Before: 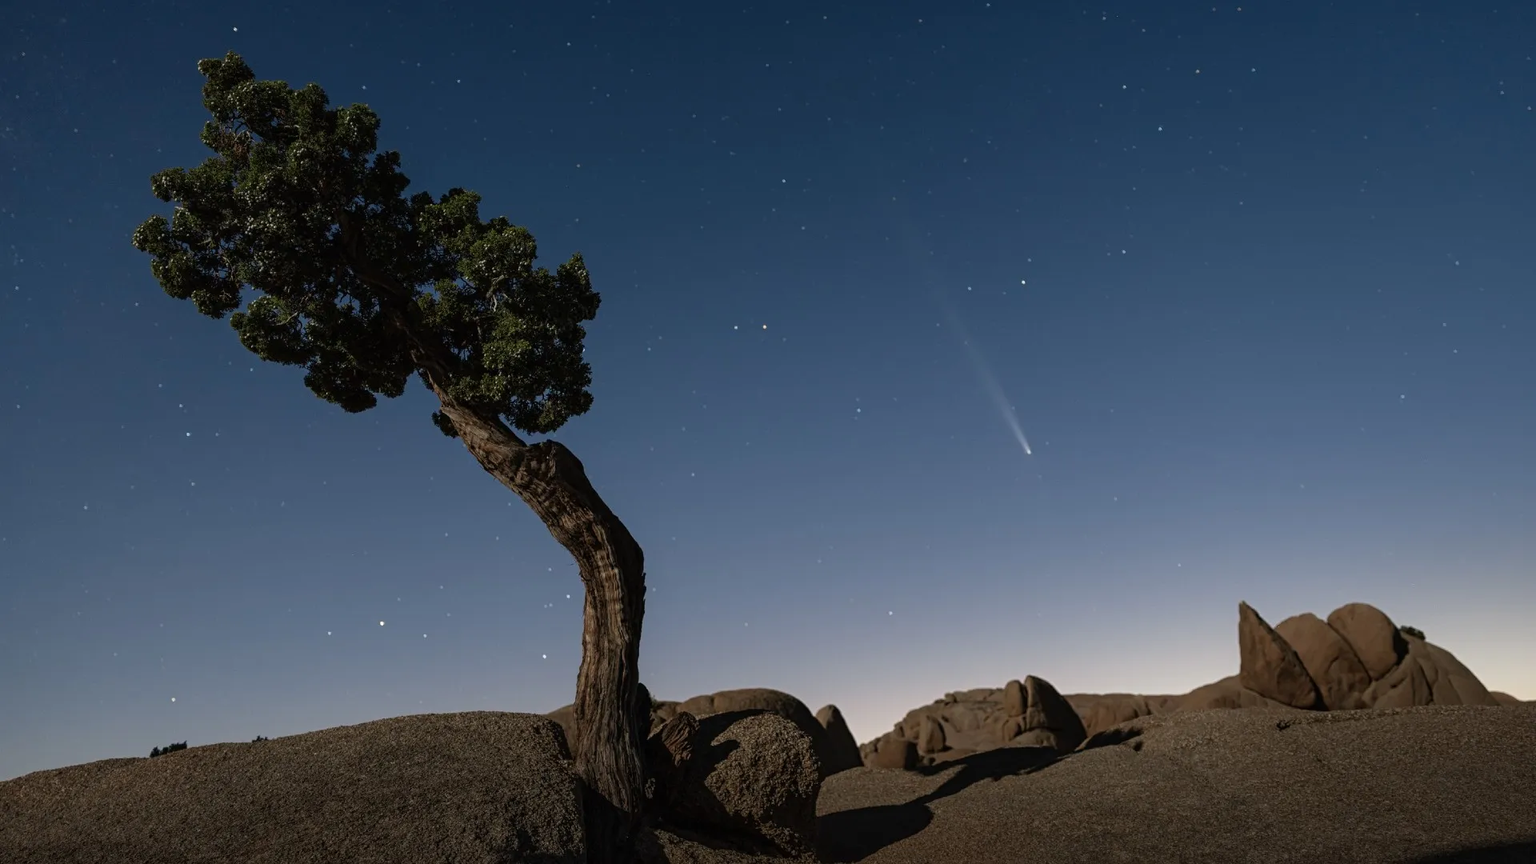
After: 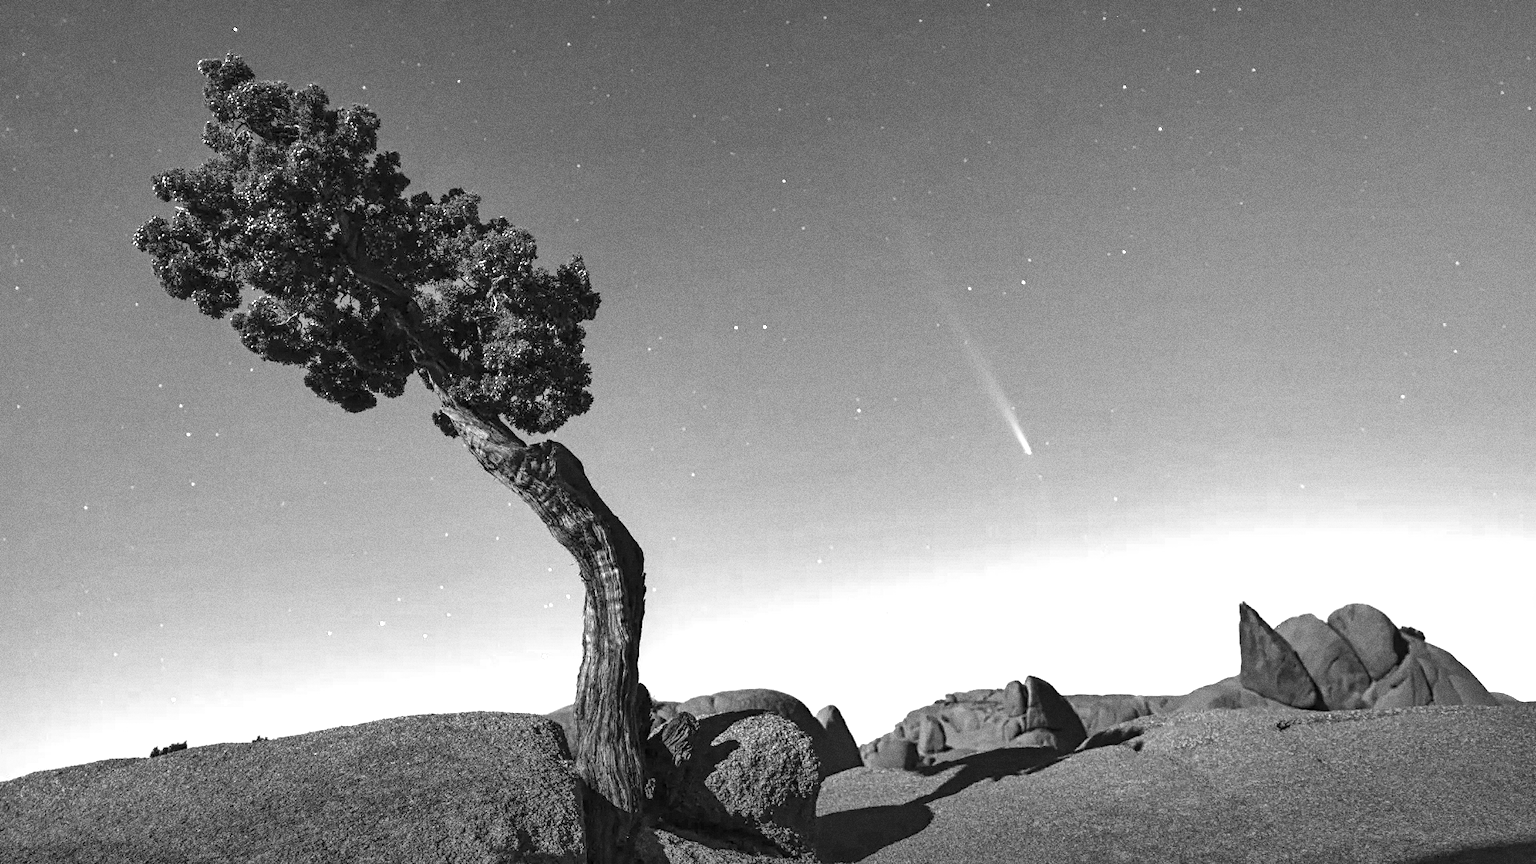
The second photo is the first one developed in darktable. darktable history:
color balance rgb: perceptual saturation grading › global saturation 20%, perceptual saturation grading › highlights -25%, perceptual saturation grading › shadows 50%
exposure: exposure 2.207 EV, compensate highlight preservation false
grain: coarseness 0.09 ISO, strength 40%
monochrome: on, module defaults
shadows and highlights: white point adjustment 1, soften with gaussian
